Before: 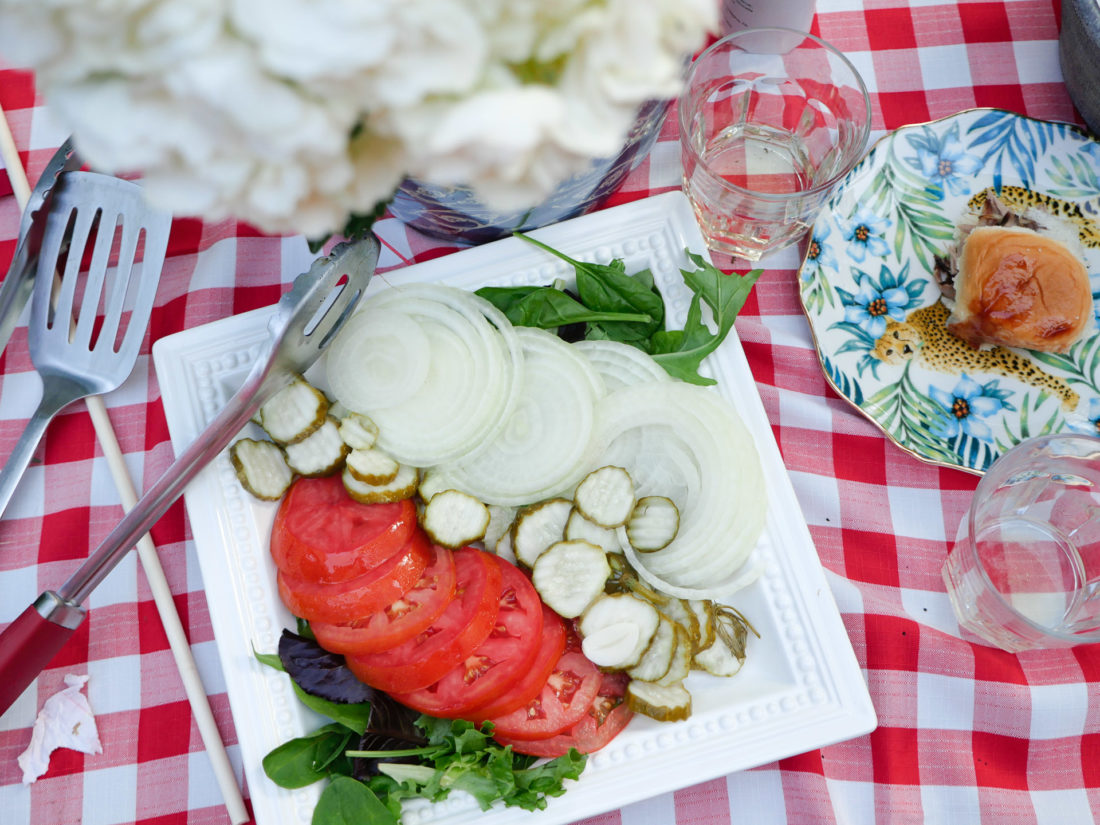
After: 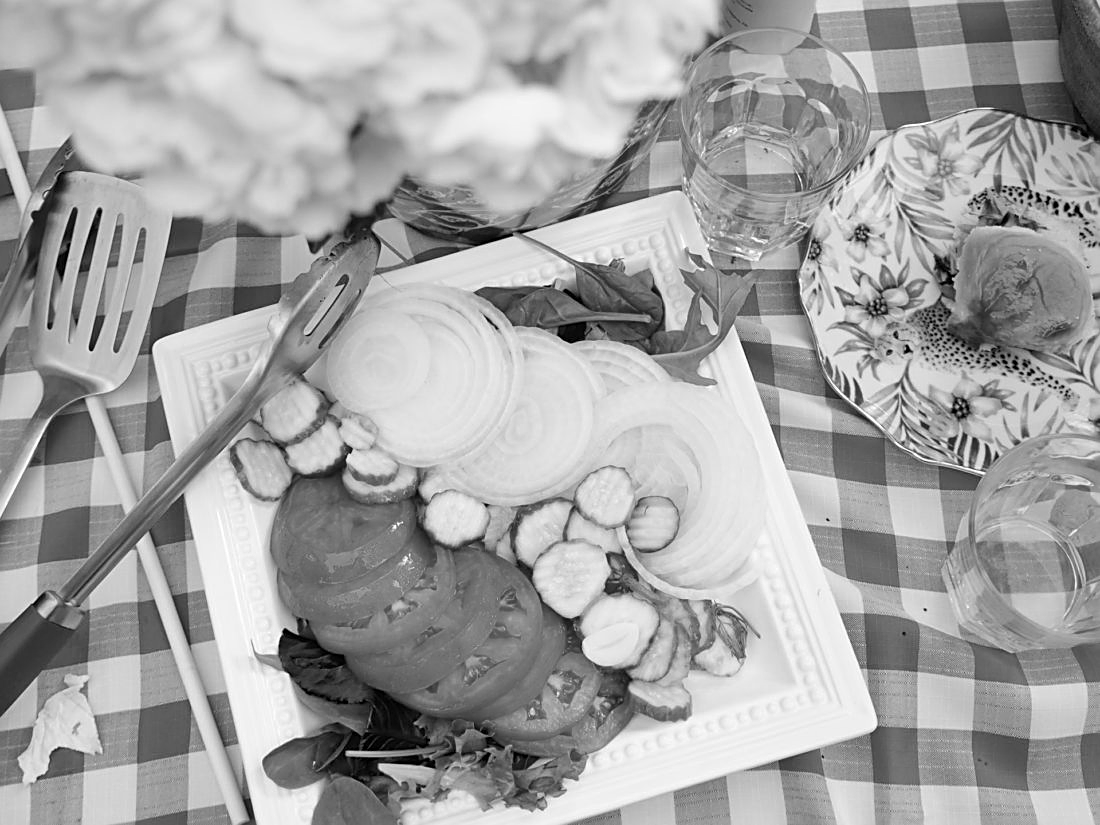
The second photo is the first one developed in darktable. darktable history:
monochrome: size 3.1
sharpen: on, module defaults
